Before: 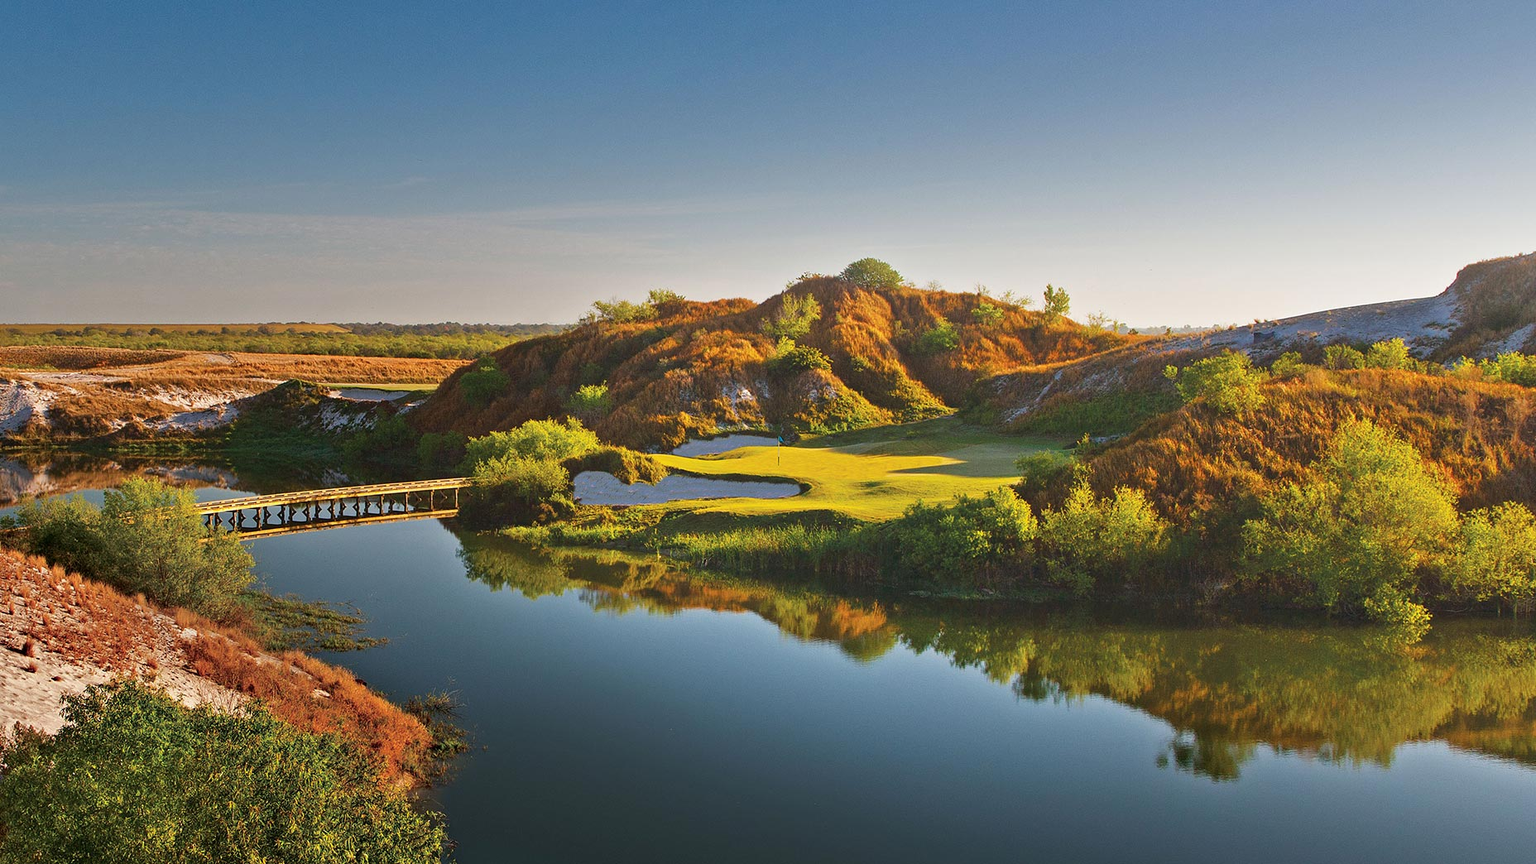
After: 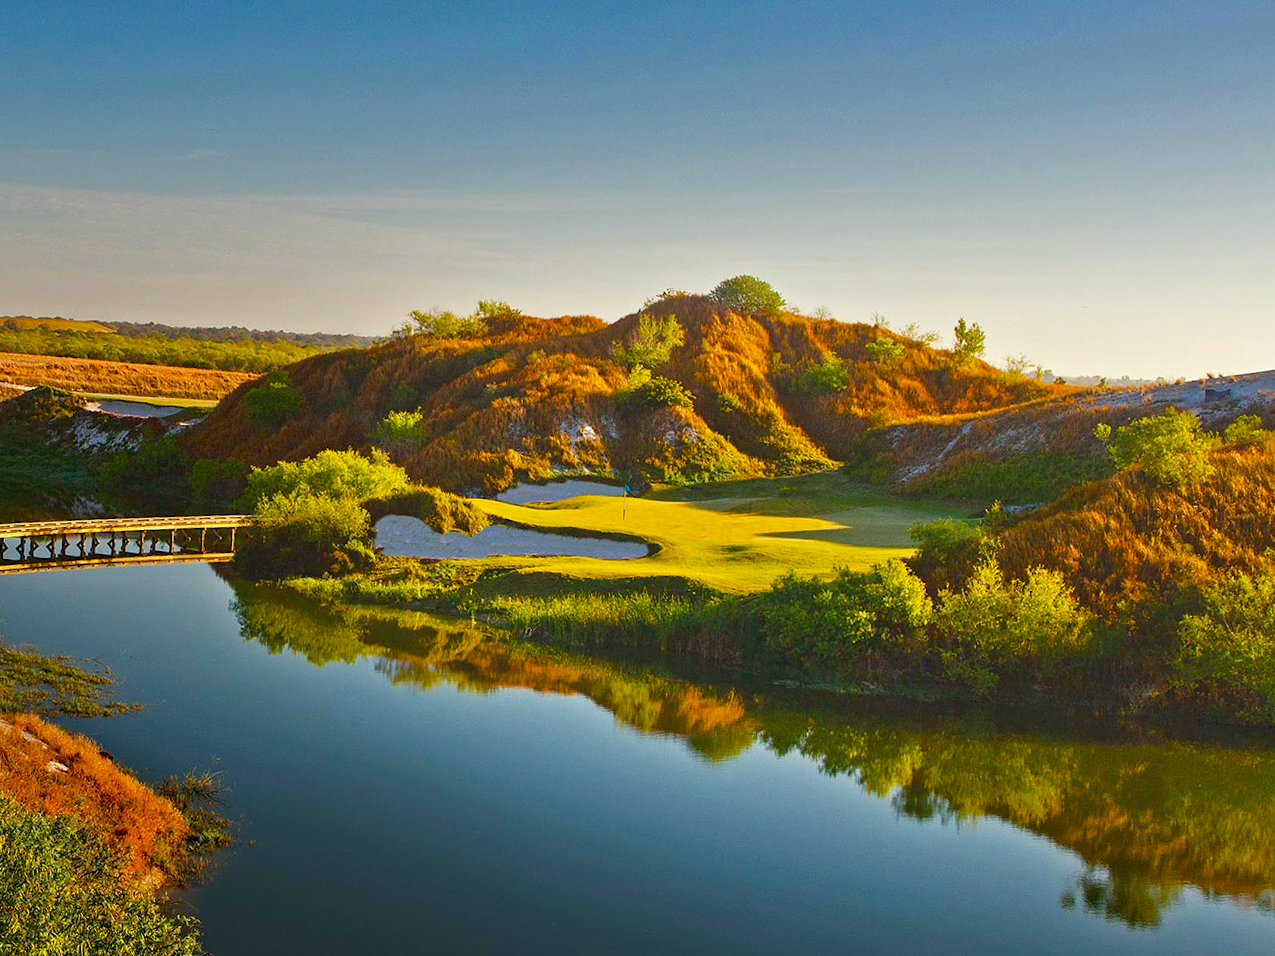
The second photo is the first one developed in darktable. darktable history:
color balance rgb: power › hue 213.03°, highlights gain › luminance 6.463%, highlights gain › chroma 2.616%, highlights gain › hue 92.59°, perceptual saturation grading › global saturation 20%, perceptual saturation grading › highlights -14.035%, perceptual saturation grading › shadows 49.418%
crop and rotate: angle -2.95°, left 14.051%, top 0.016%, right 11.058%, bottom 0.08%
